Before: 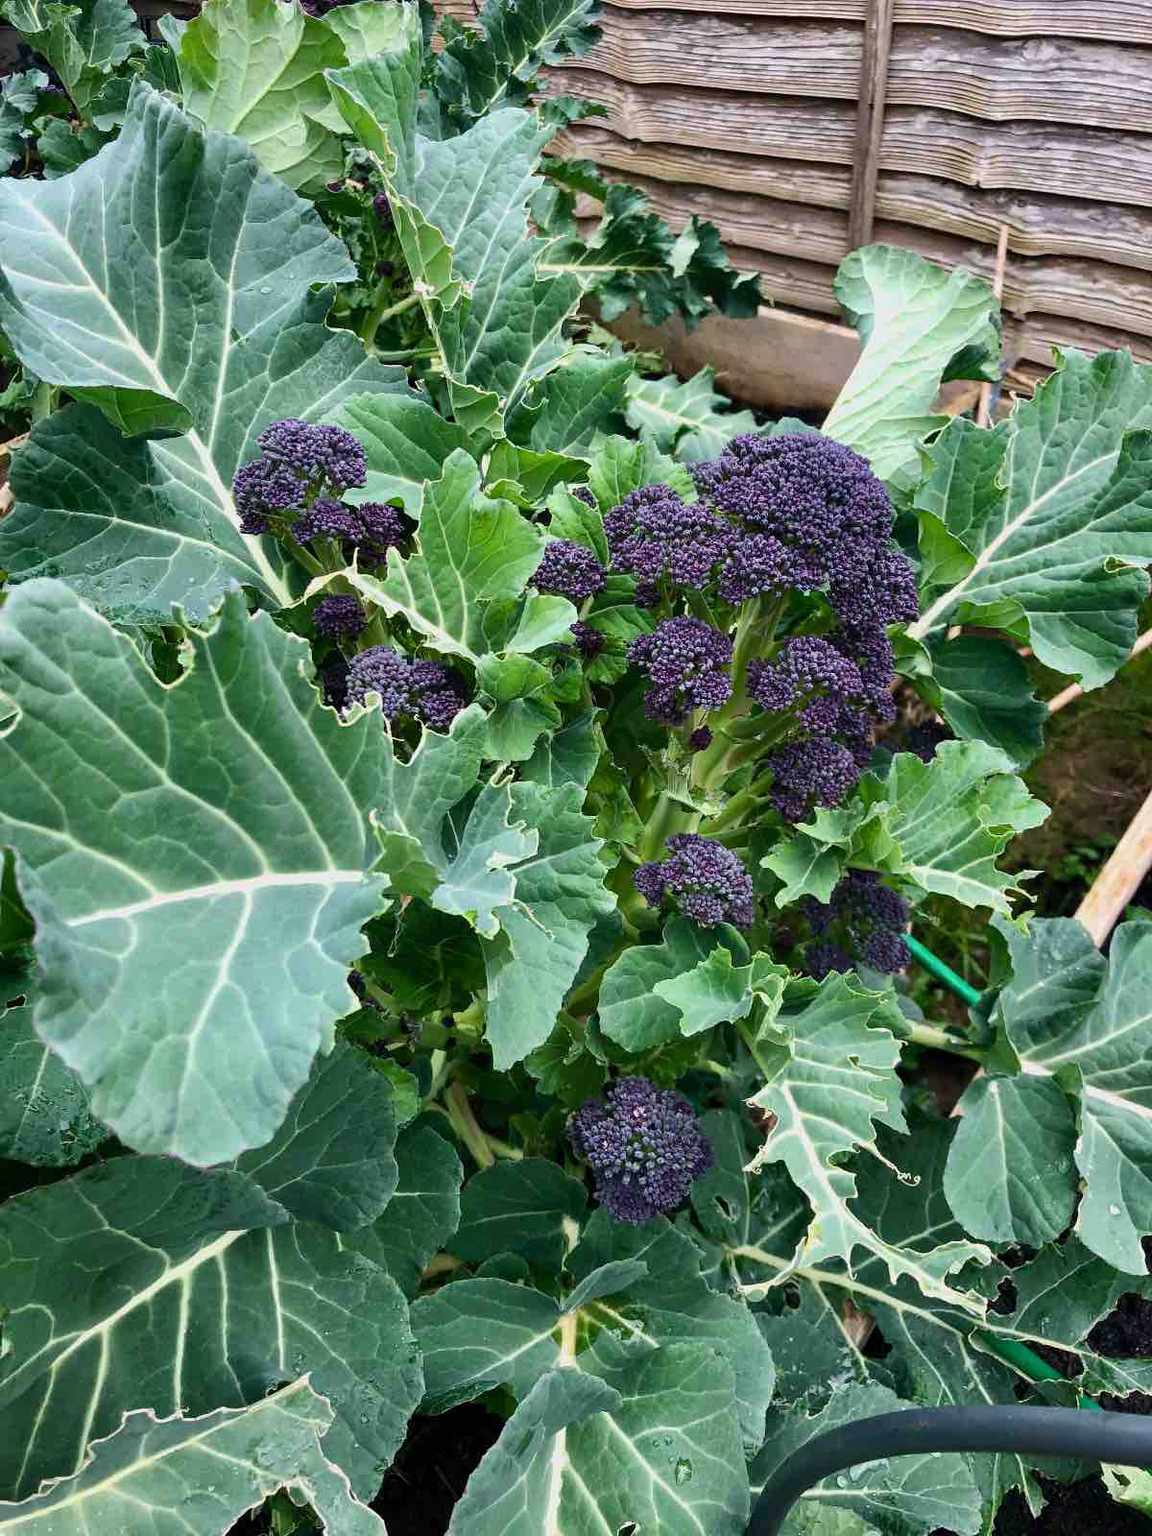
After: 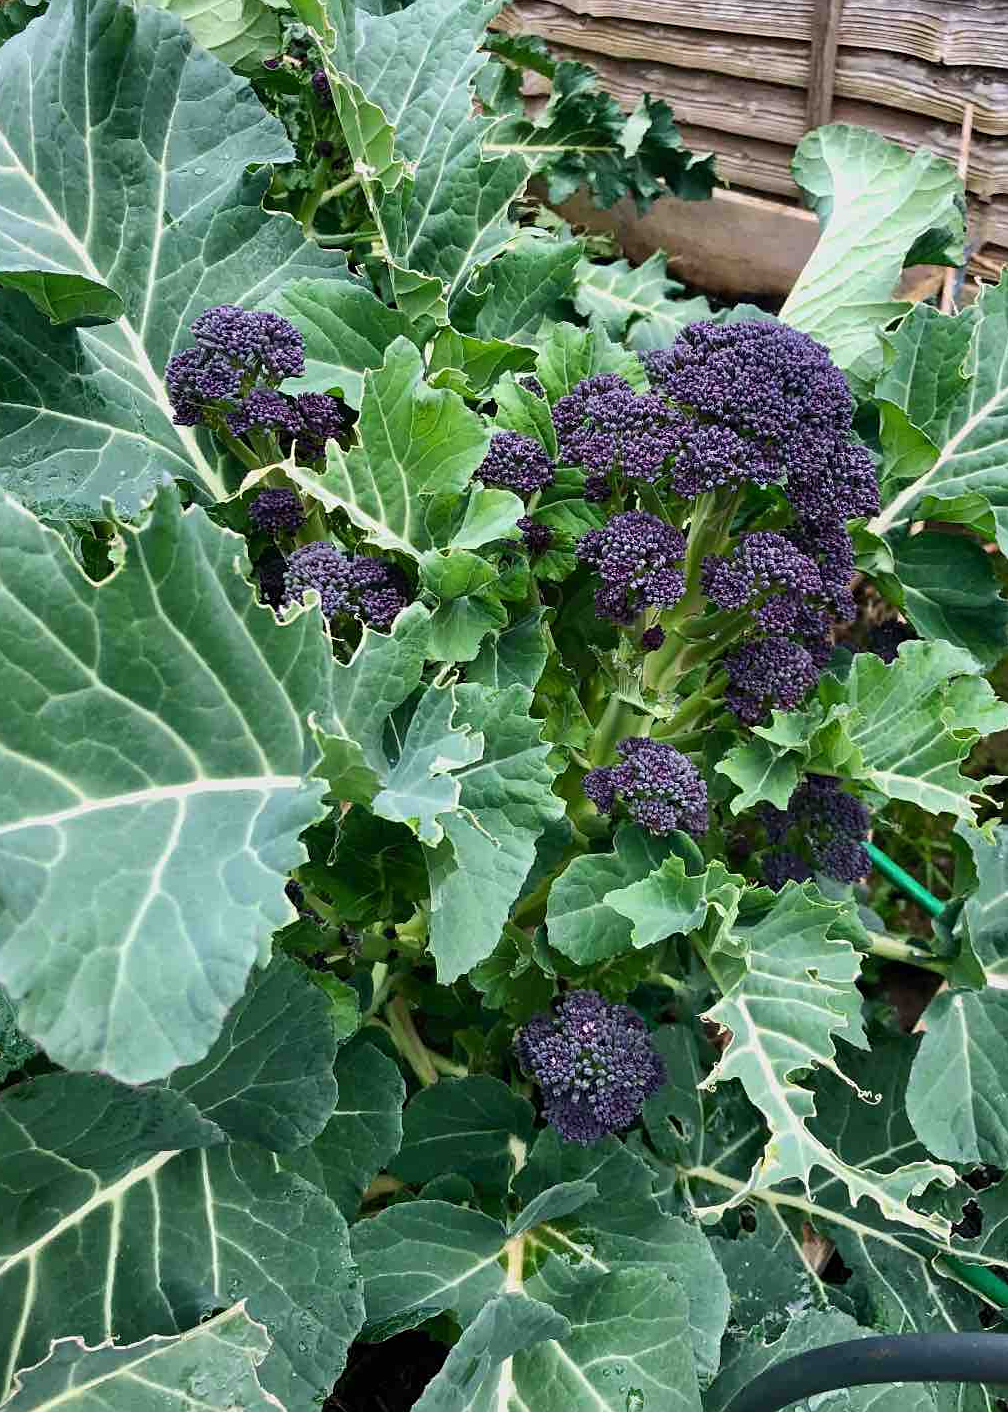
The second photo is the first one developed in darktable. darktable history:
crop: left 6.446%, top 8.188%, right 9.538%, bottom 3.548%
sharpen: amount 0.2
